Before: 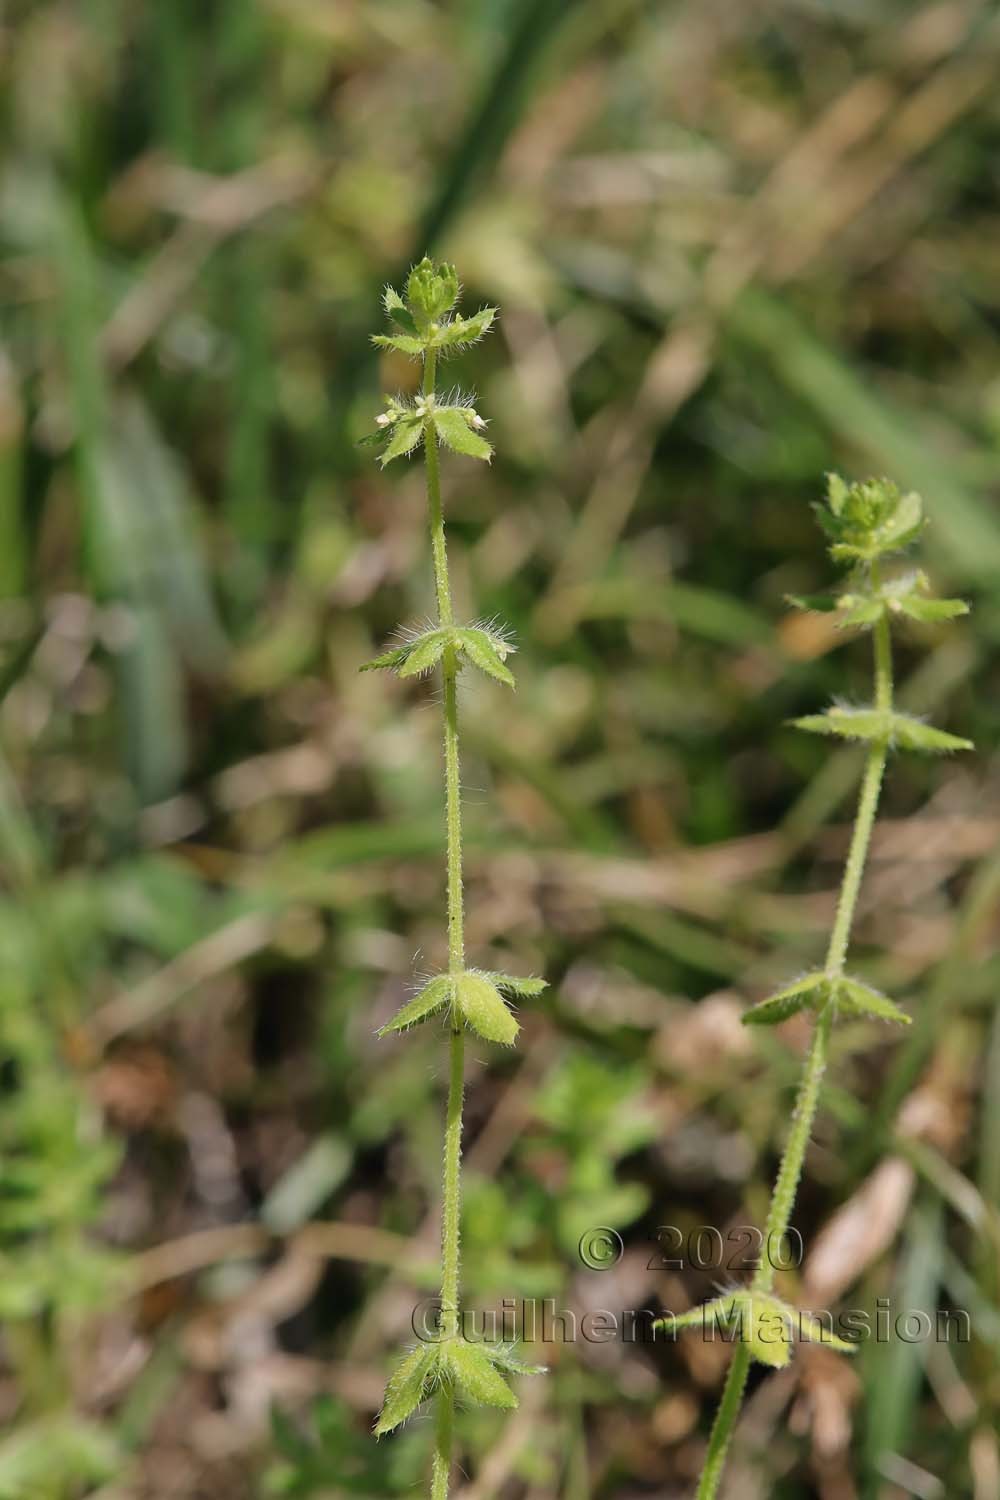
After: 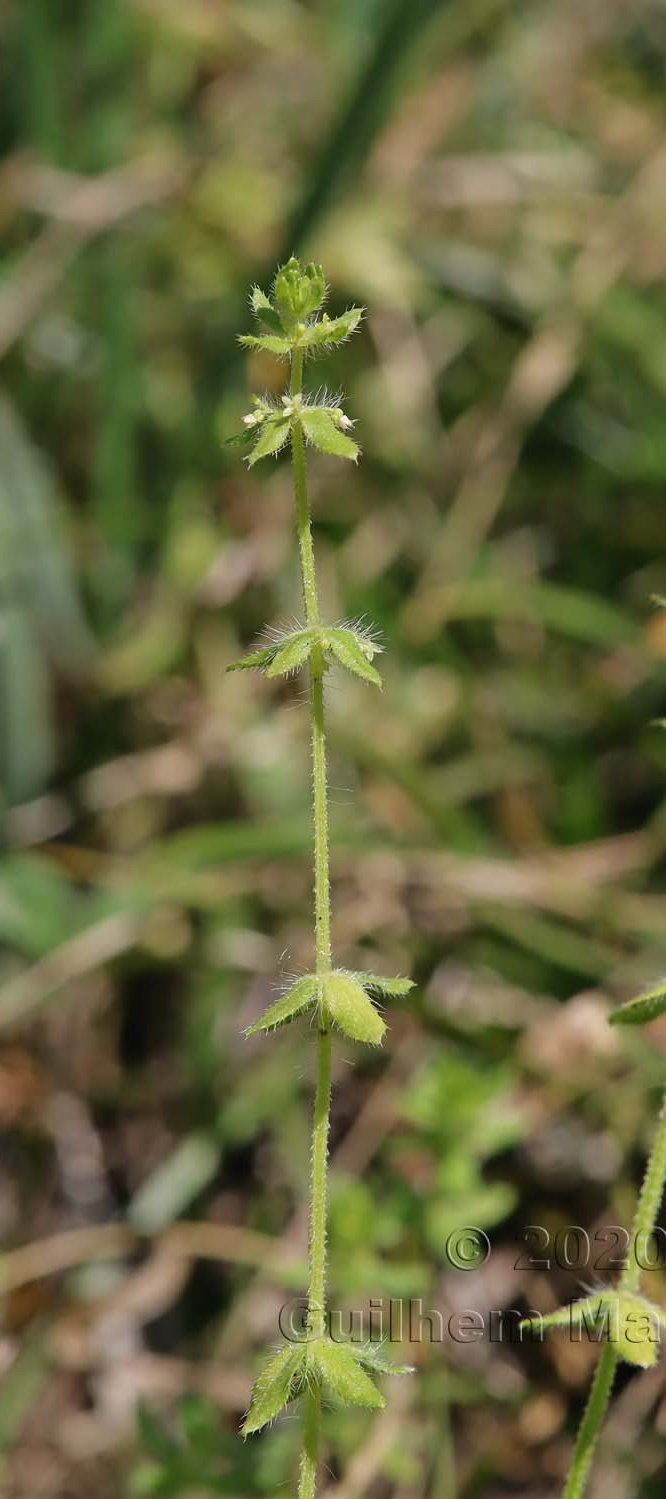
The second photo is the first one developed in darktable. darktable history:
crop and rotate: left 13.328%, right 20.002%
